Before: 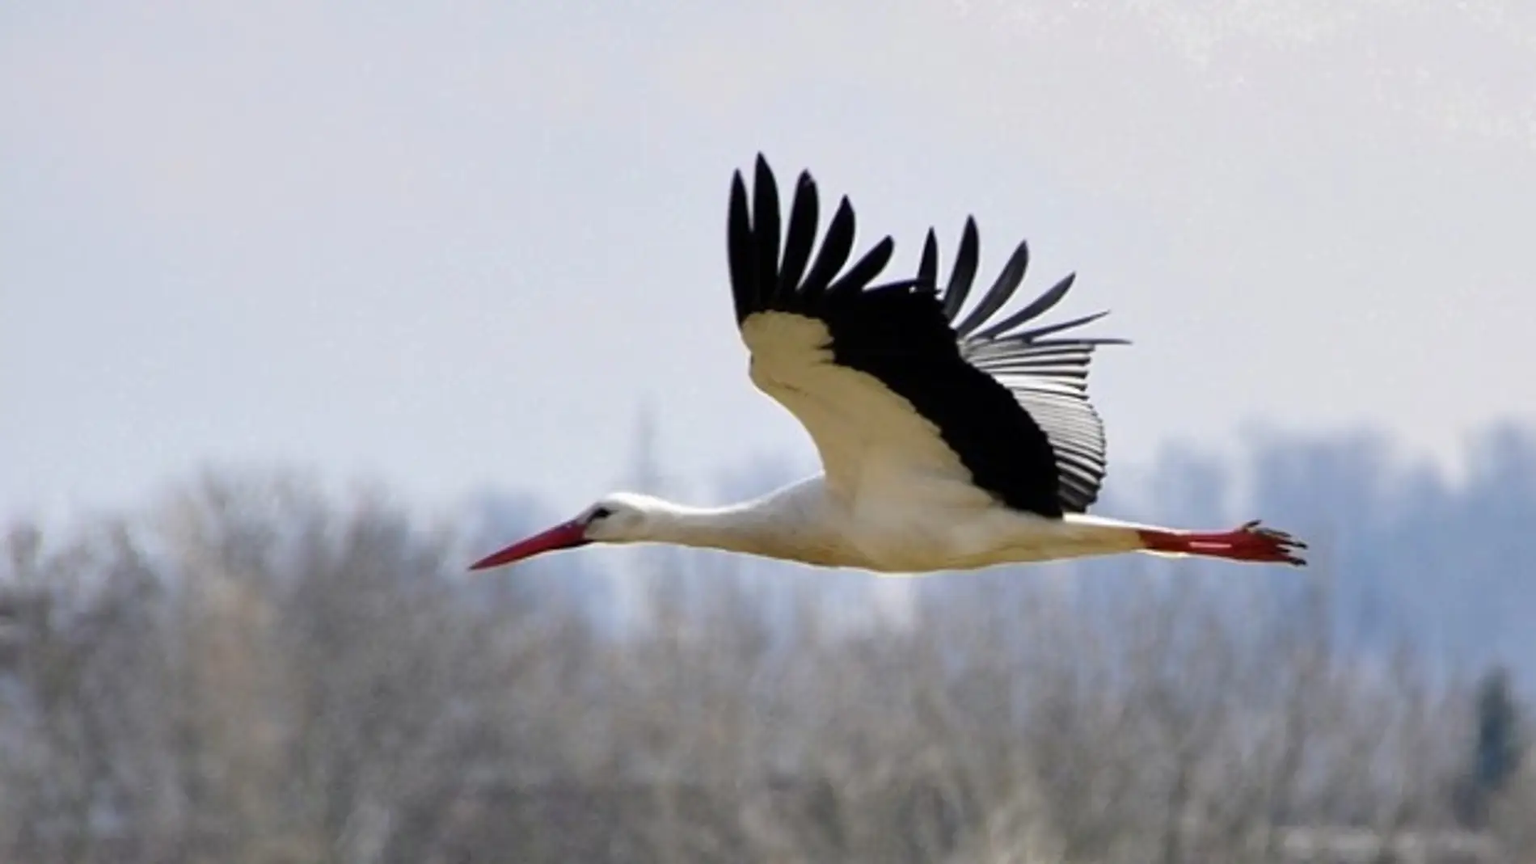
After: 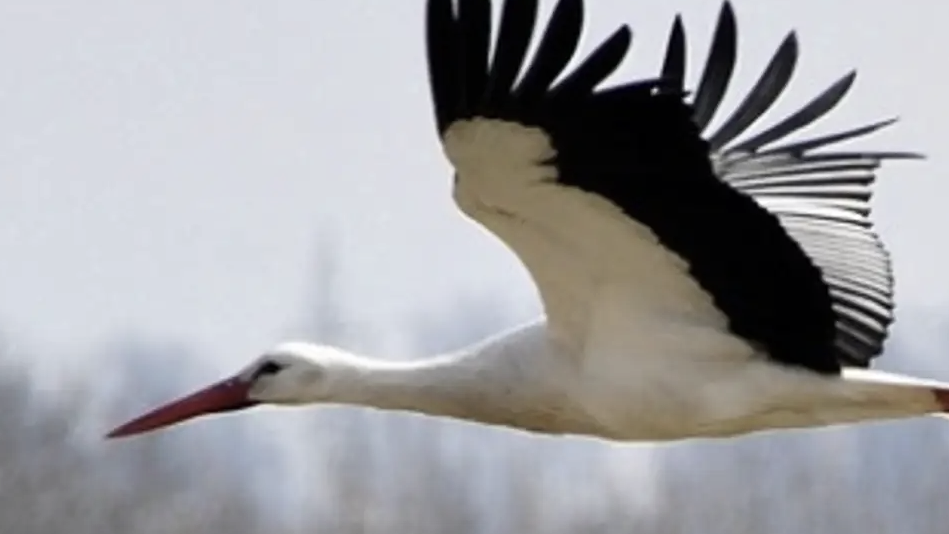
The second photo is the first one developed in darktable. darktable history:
contrast brightness saturation: contrast 0.1, saturation -0.36
crop: left 25%, top 25%, right 25%, bottom 25%
